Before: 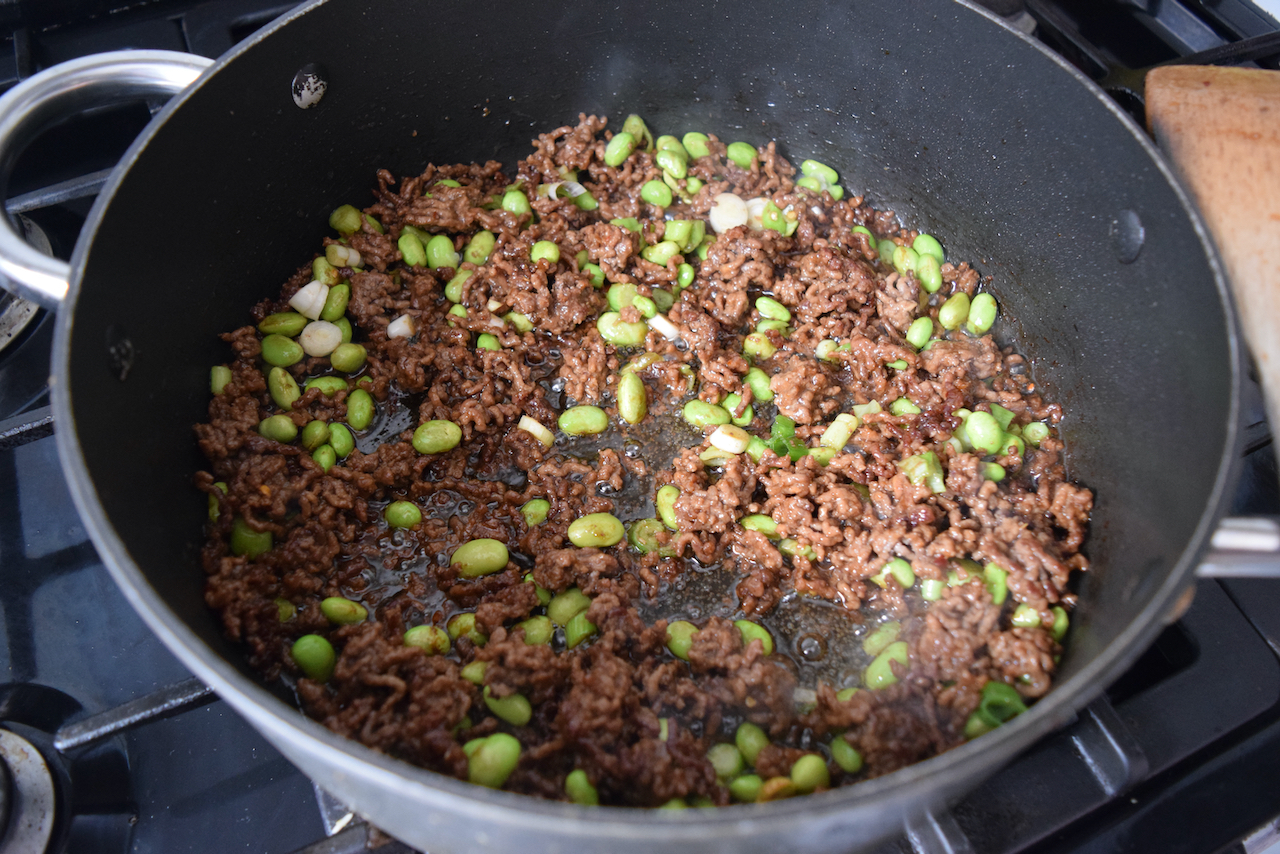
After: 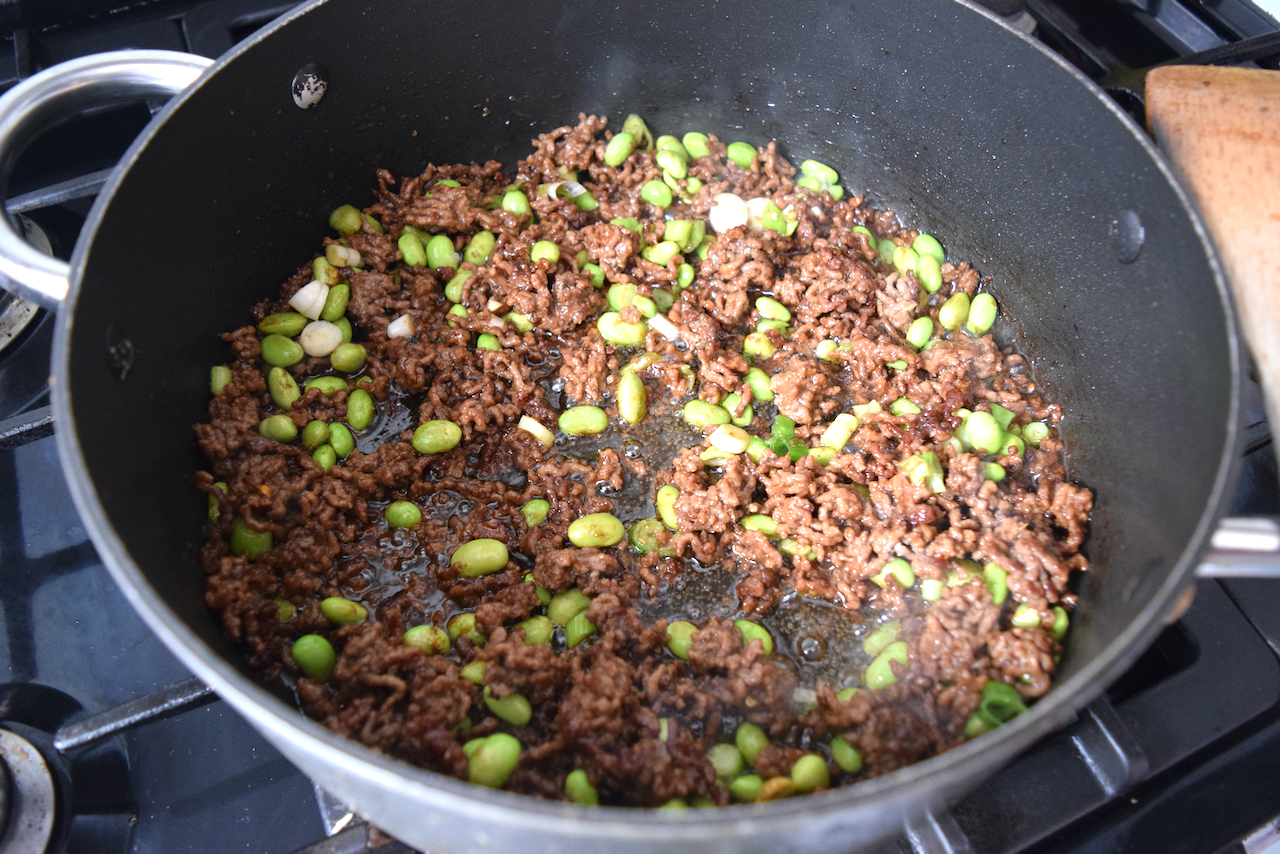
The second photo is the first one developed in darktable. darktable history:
exposure: black level correction 0, exposure 0.5 EV, compensate highlight preservation false
rotate and perspective: automatic cropping original format, crop left 0, crop top 0
